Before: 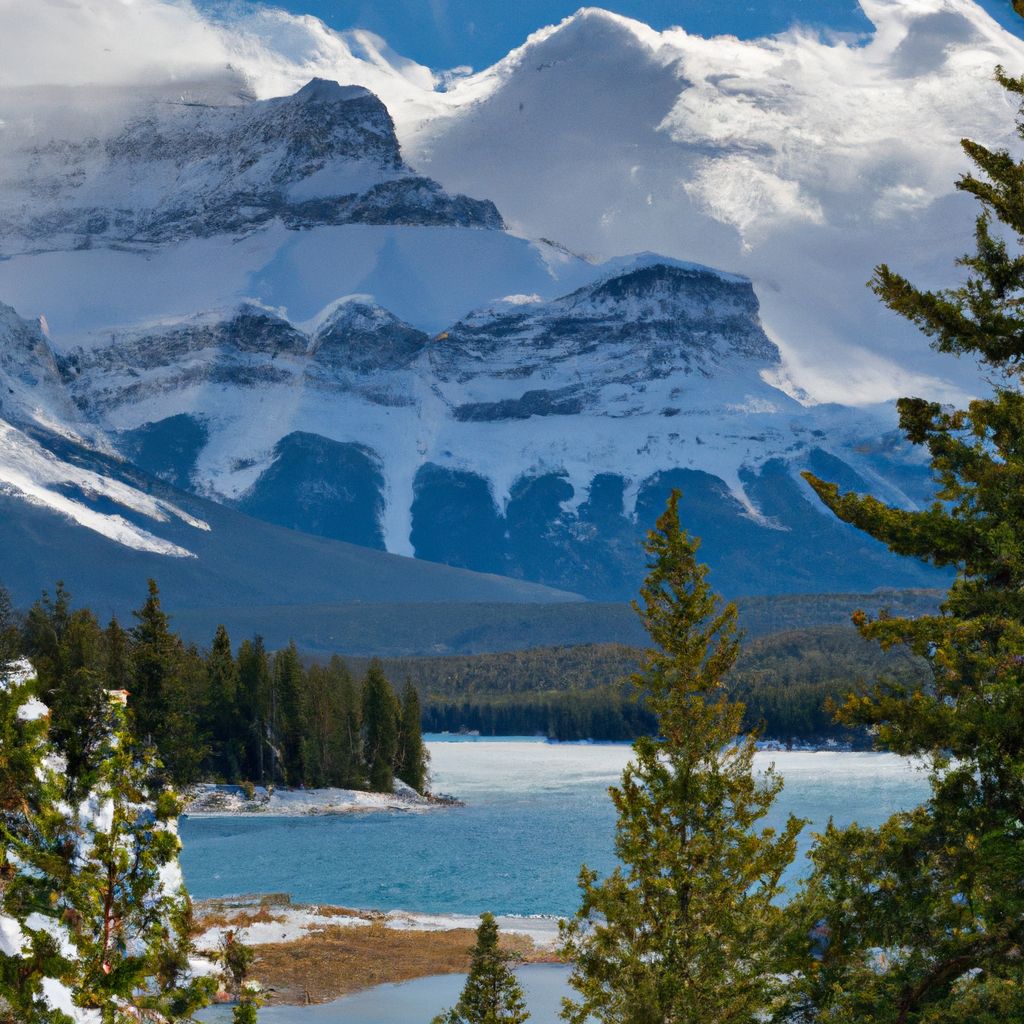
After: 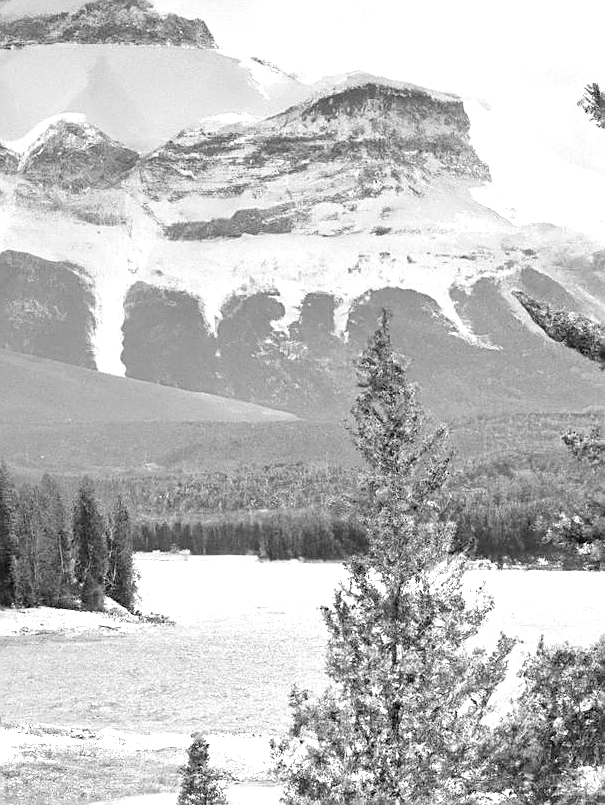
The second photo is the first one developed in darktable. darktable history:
exposure: exposure 0.2 EV, compensate highlight preservation false
crop and rotate: left 28.256%, top 17.734%, right 12.656%, bottom 3.573%
contrast brightness saturation: brightness 0.18, saturation -0.5
sharpen: on, module defaults
levels: levels [0, 0.352, 0.703]
monochrome: on, module defaults
color zones: curves: ch0 [(0, 0.6) (0.129, 0.585) (0.193, 0.596) (0.429, 0.5) (0.571, 0.5) (0.714, 0.5) (0.857, 0.5) (1, 0.6)]; ch1 [(0, 0.453) (0.112, 0.245) (0.213, 0.252) (0.429, 0.233) (0.571, 0.231) (0.683, 0.242) (0.857, 0.296) (1, 0.453)]
